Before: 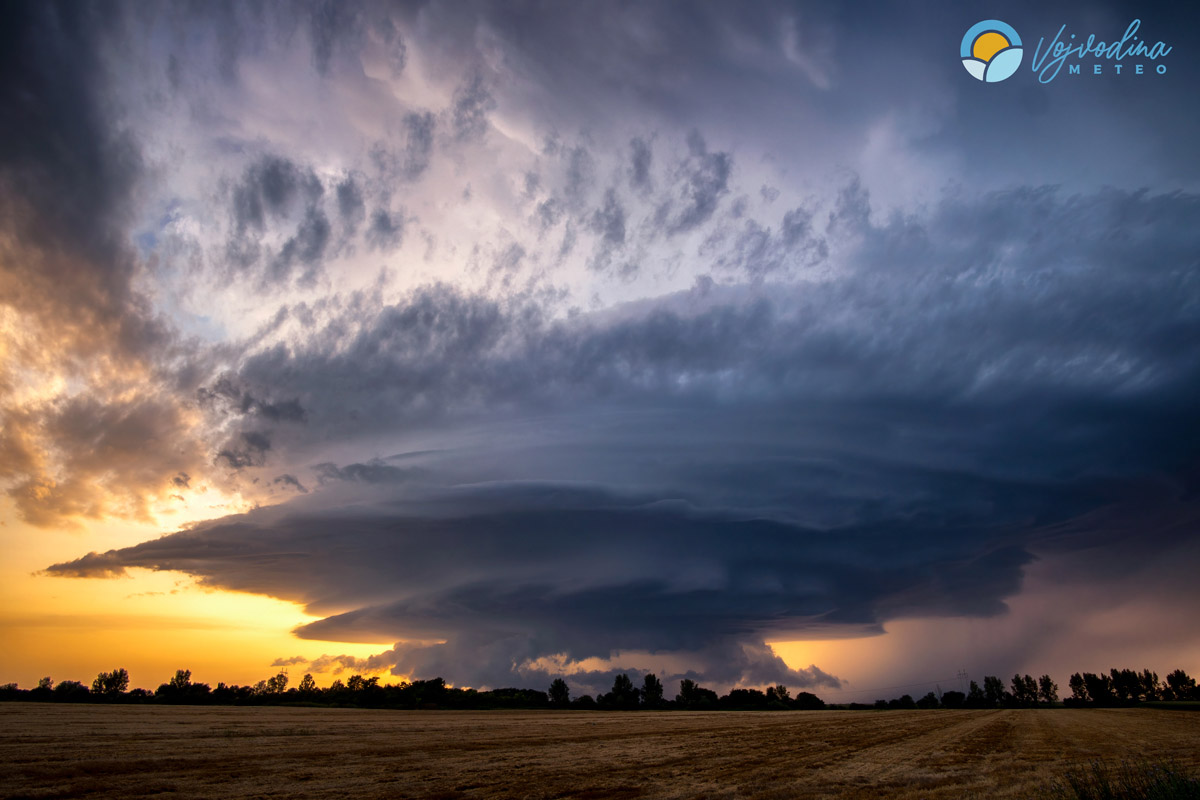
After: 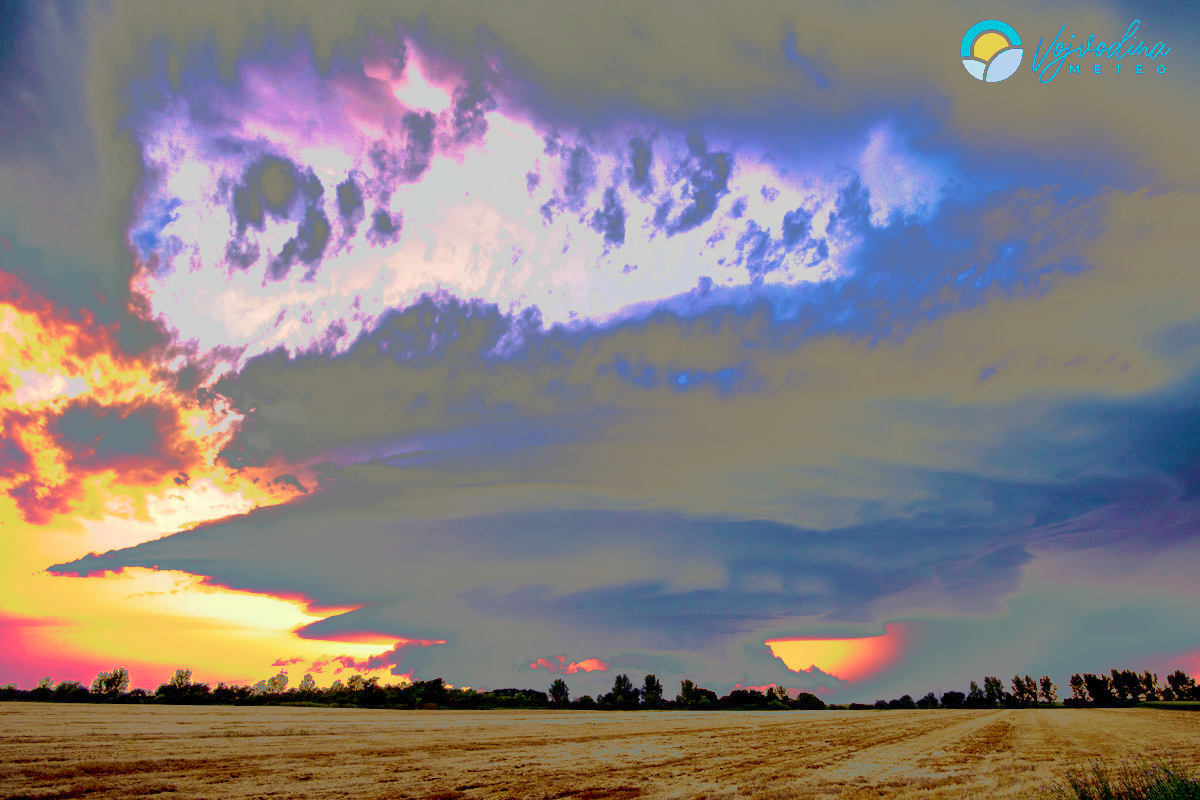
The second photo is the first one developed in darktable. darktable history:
velvia: strength 74%
tone curve: curves: ch0 [(0, 0) (0.003, 0.011) (0.011, 0.043) (0.025, 0.133) (0.044, 0.226) (0.069, 0.303) (0.1, 0.371) (0.136, 0.429) (0.177, 0.482) (0.224, 0.516) (0.277, 0.539) (0.335, 0.535) (0.399, 0.517) (0.468, 0.498) (0.543, 0.523) (0.623, 0.655) (0.709, 0.83) (0.801, 0.827) (0.898, 0.89) (1, 1)], preserve colors none
